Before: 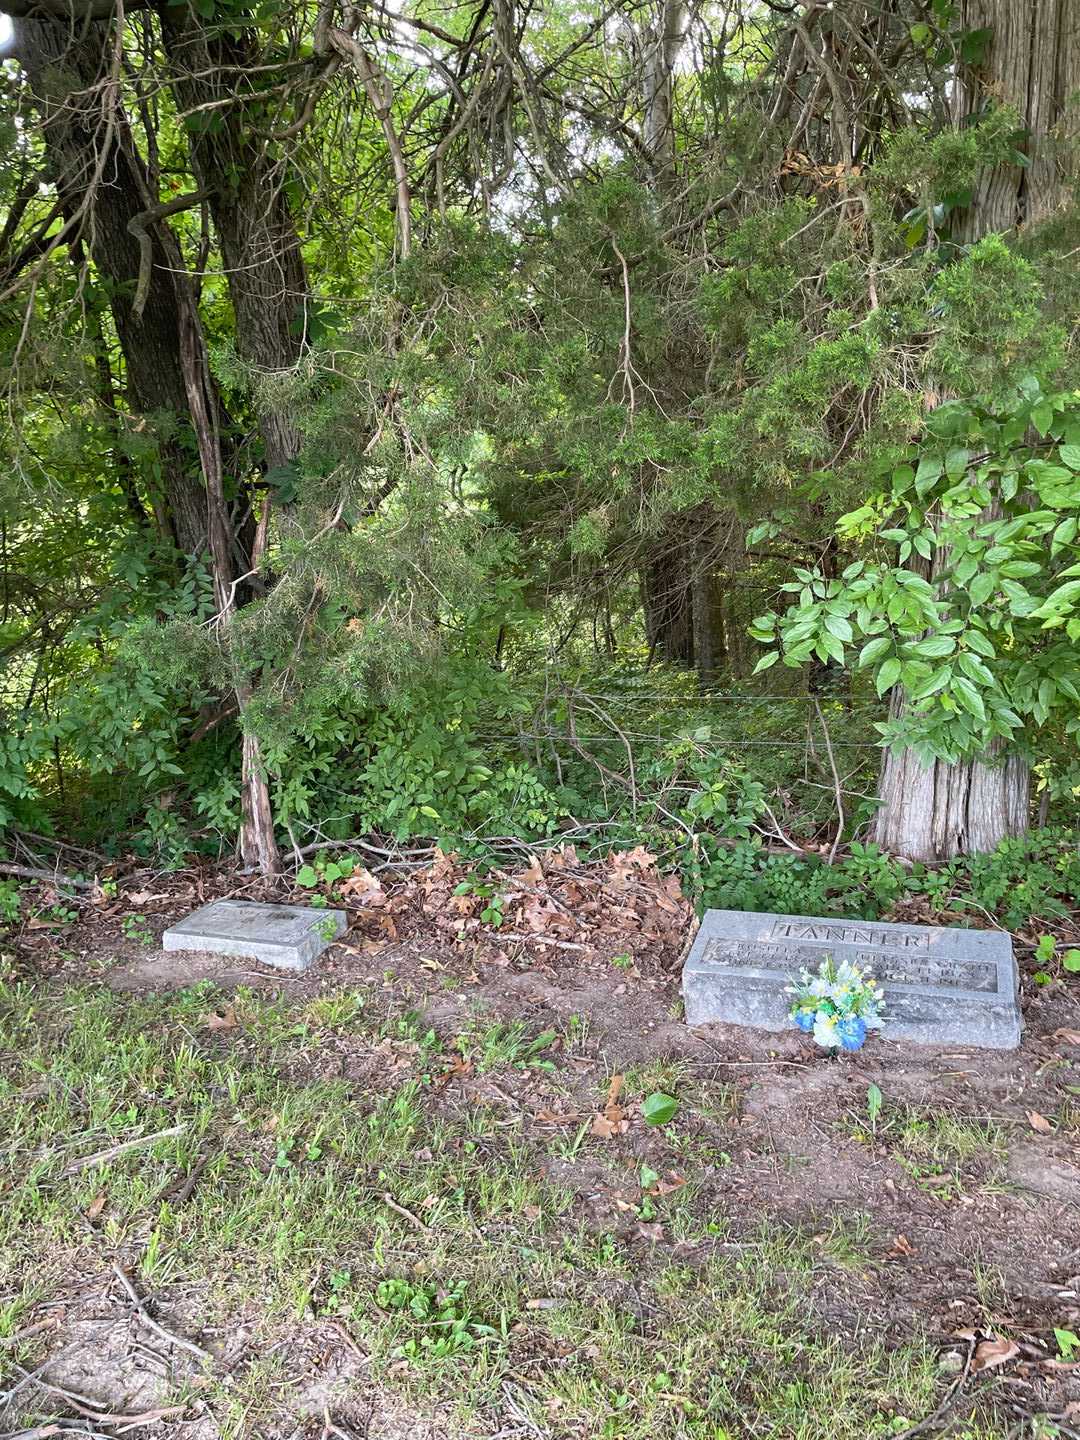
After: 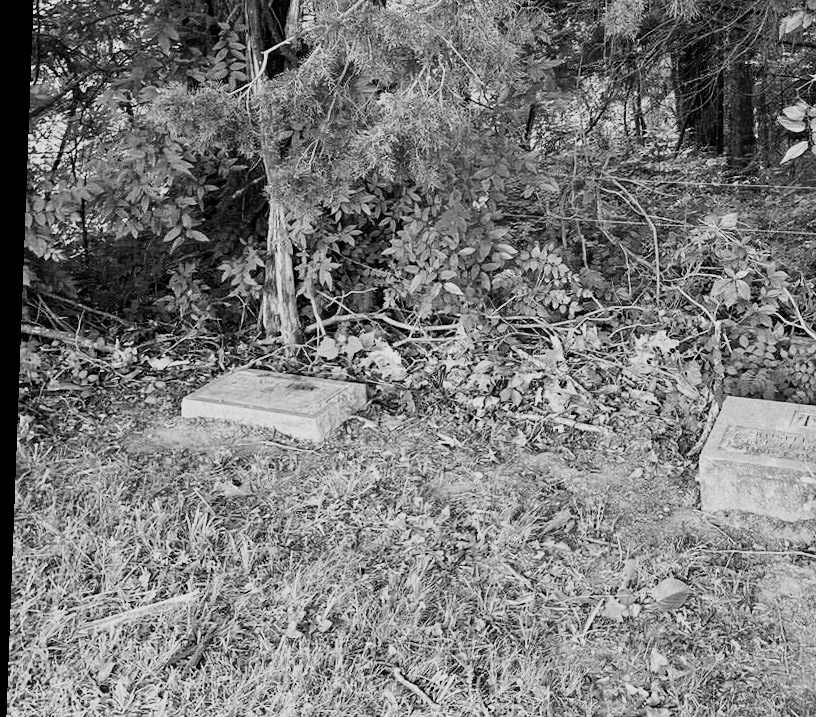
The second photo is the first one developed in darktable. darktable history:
rotate and perspective: rotation 2.17°, automatic cropping off
exposure: exposure 0.236 EV, compensate highlight preservation false
crop: top 36.498%, right 27.964%, bottom 14.995%
monochrome: a 32, b 64, size 2.3
sigmoid: contrast 1.69, skew -0.23, preserve hue 0%, red attenuation 0.1, red rotation 0.035, green attenuation 0.1, green rotation -0.017, blue attenuation 0.15, blue rotation -0.052, base primaries Rec2020
